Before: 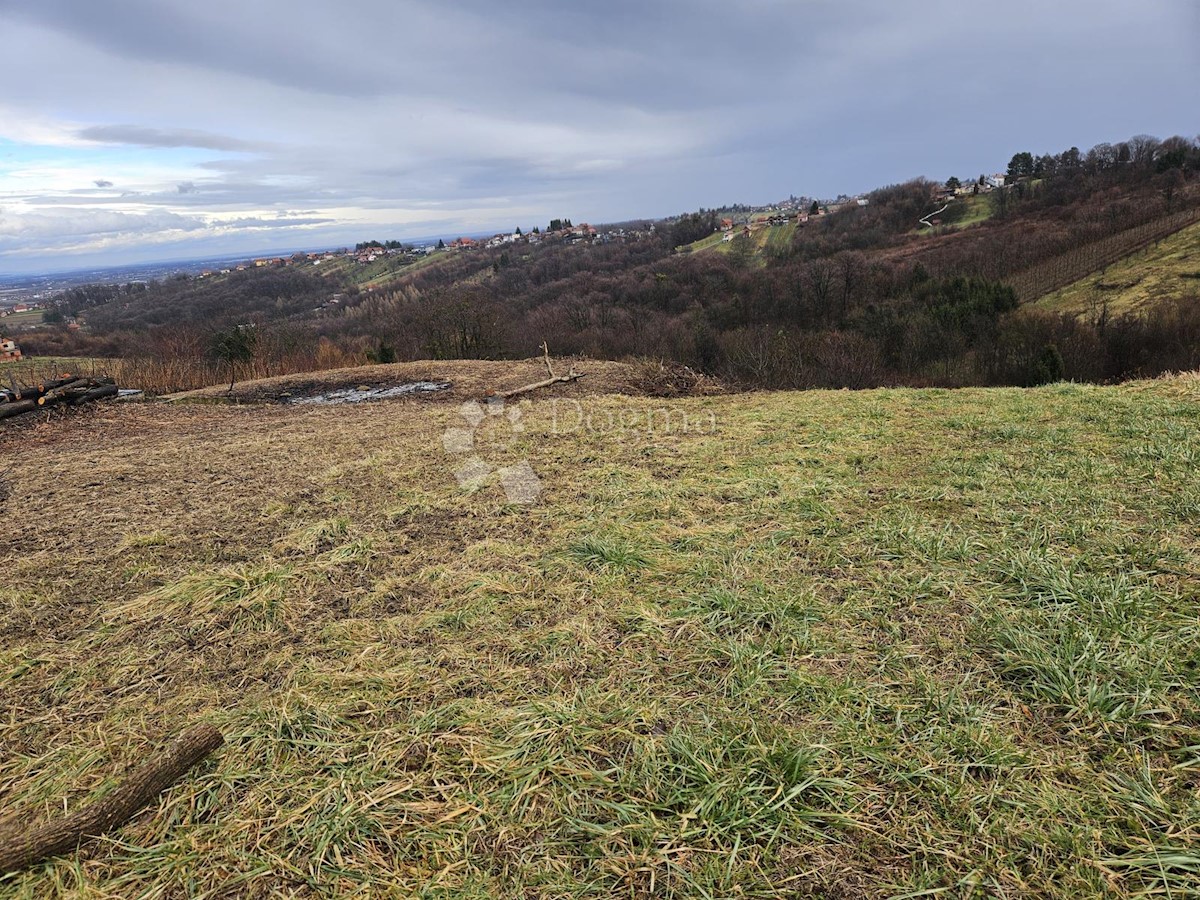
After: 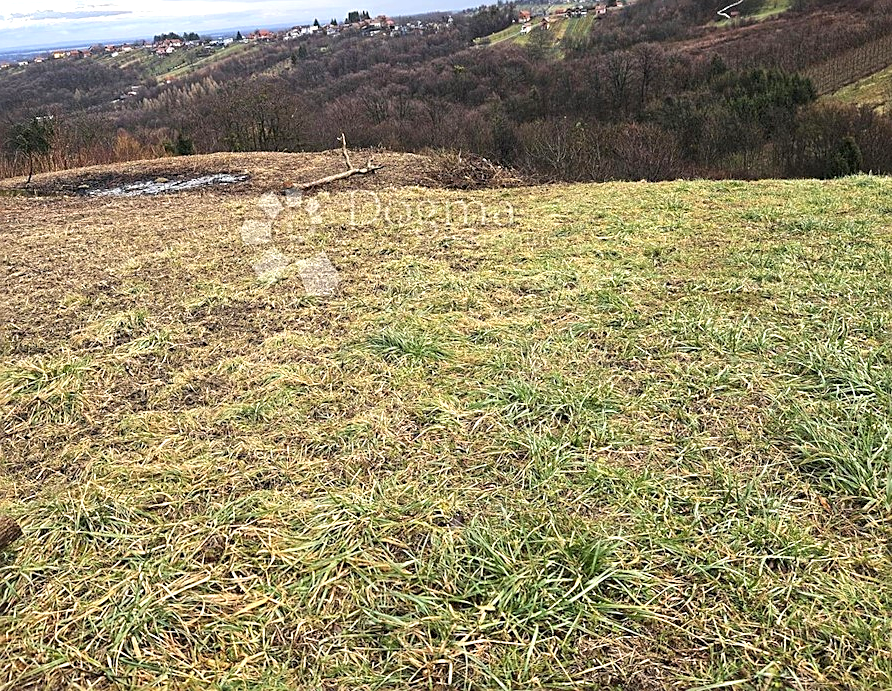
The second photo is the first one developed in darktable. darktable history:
exposure: black level correction 0, exposure 0.696 EV, compensate highlight preservation false
color correction: highlights a* -0.186, highlights b* -0.073
crop: left 16.853%, top 23.186%, right 8.8%
sharpen: on, module defaults
